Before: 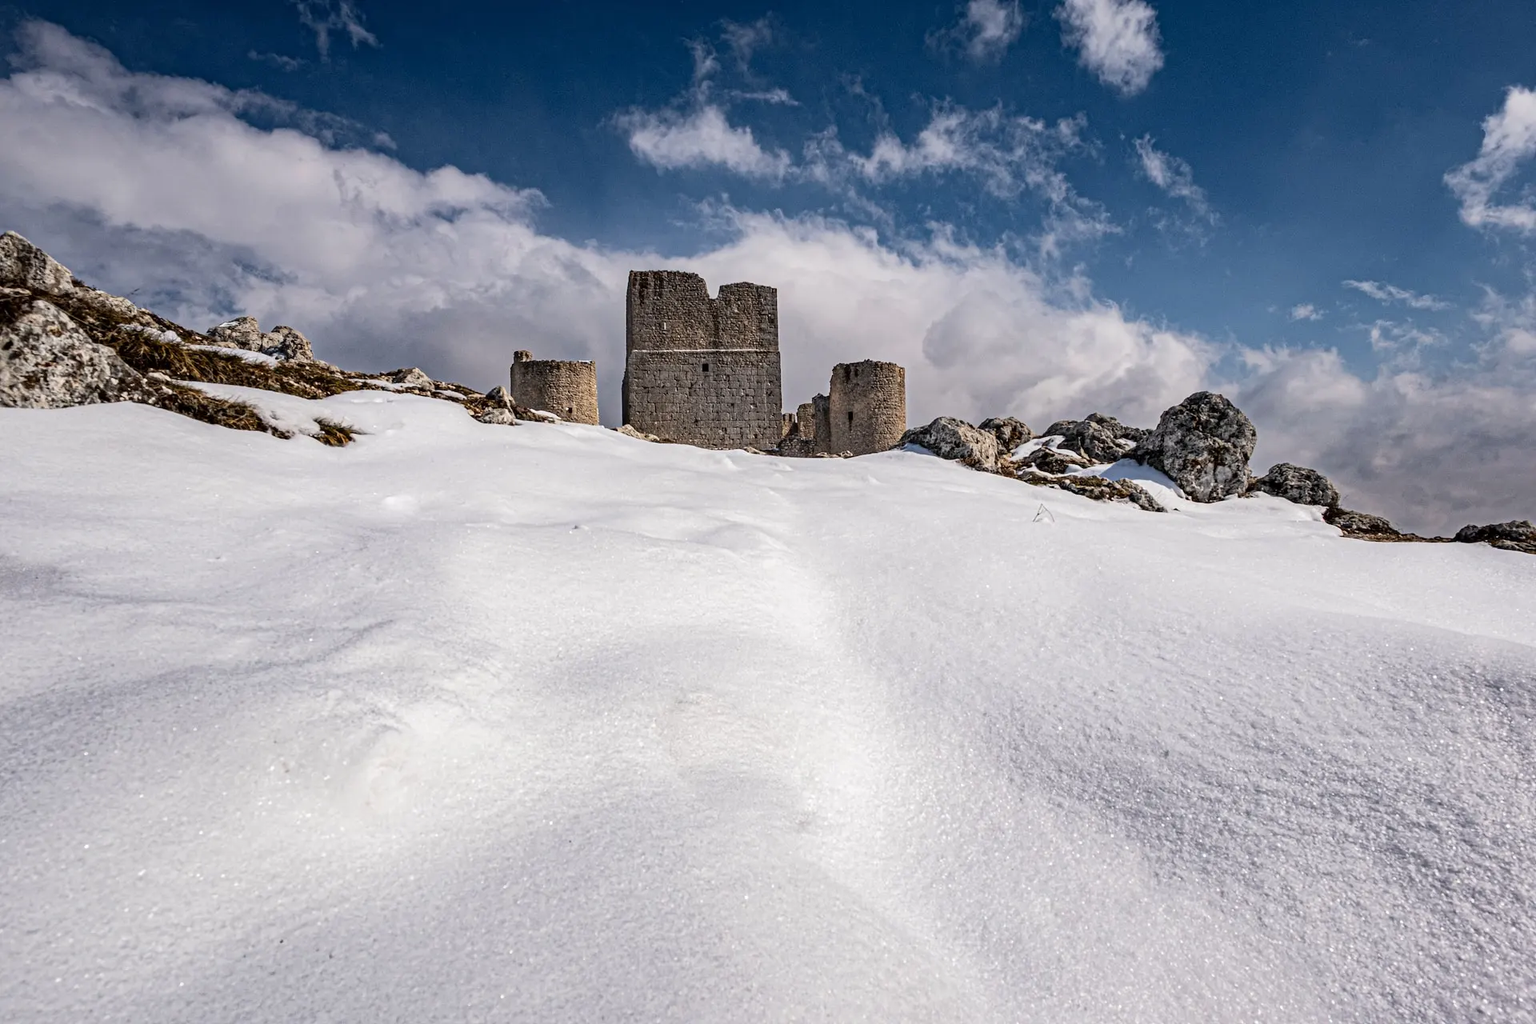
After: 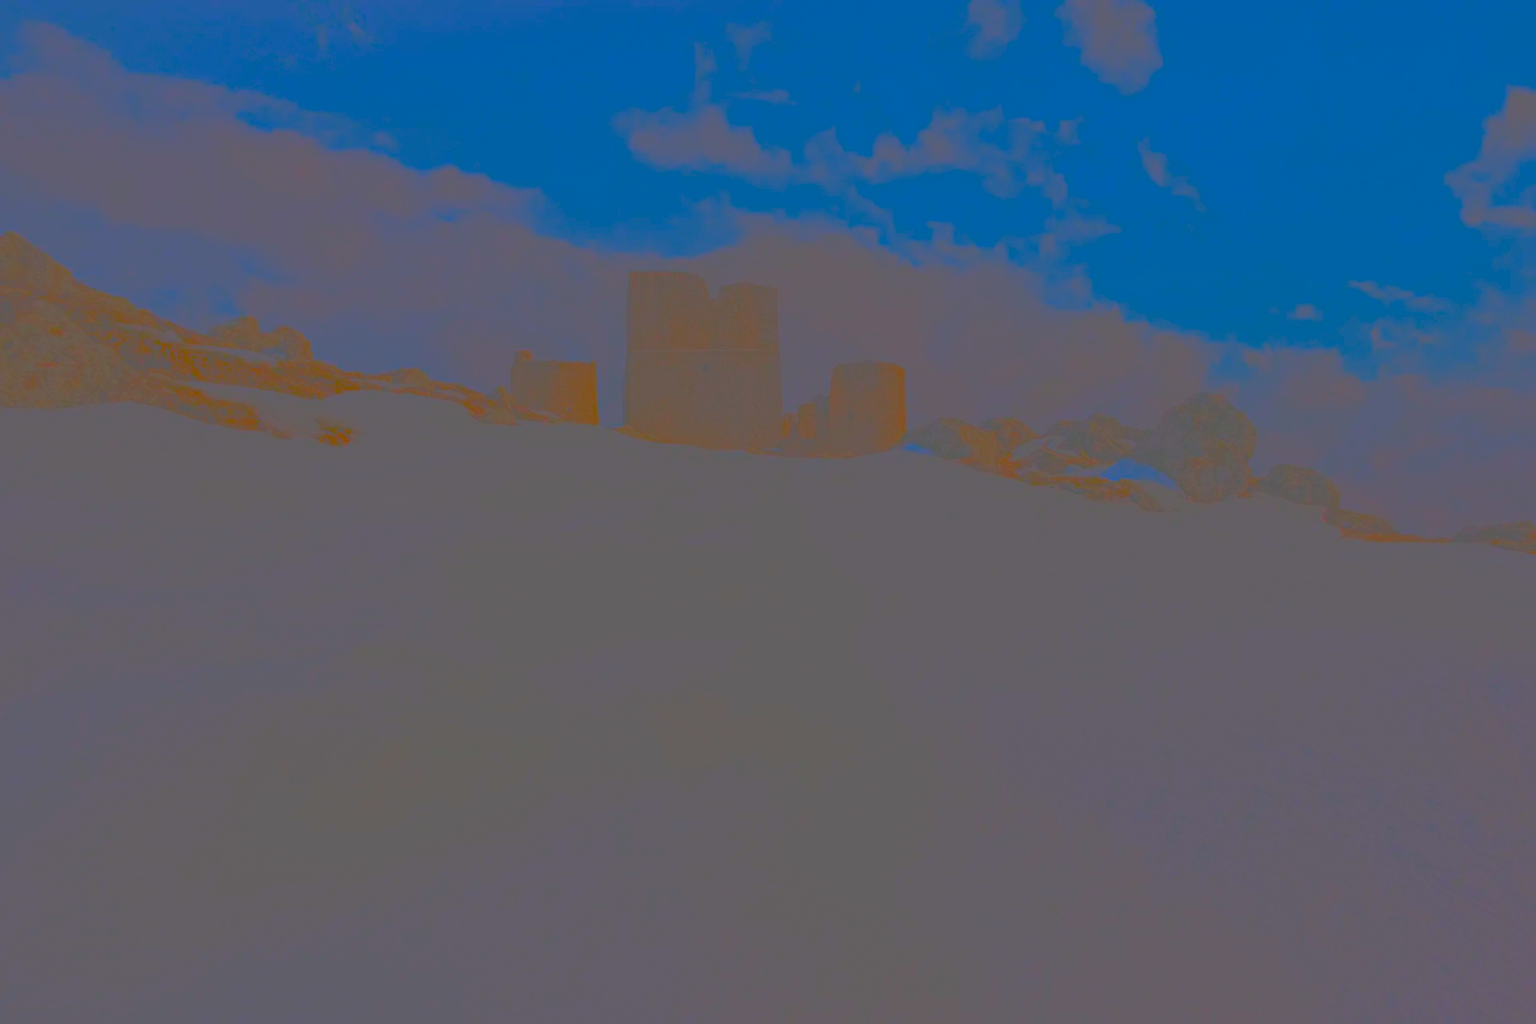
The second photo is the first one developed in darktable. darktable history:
contrast brightness saturation: contrast -0.971, brightness -0.165, saturation 0.738
